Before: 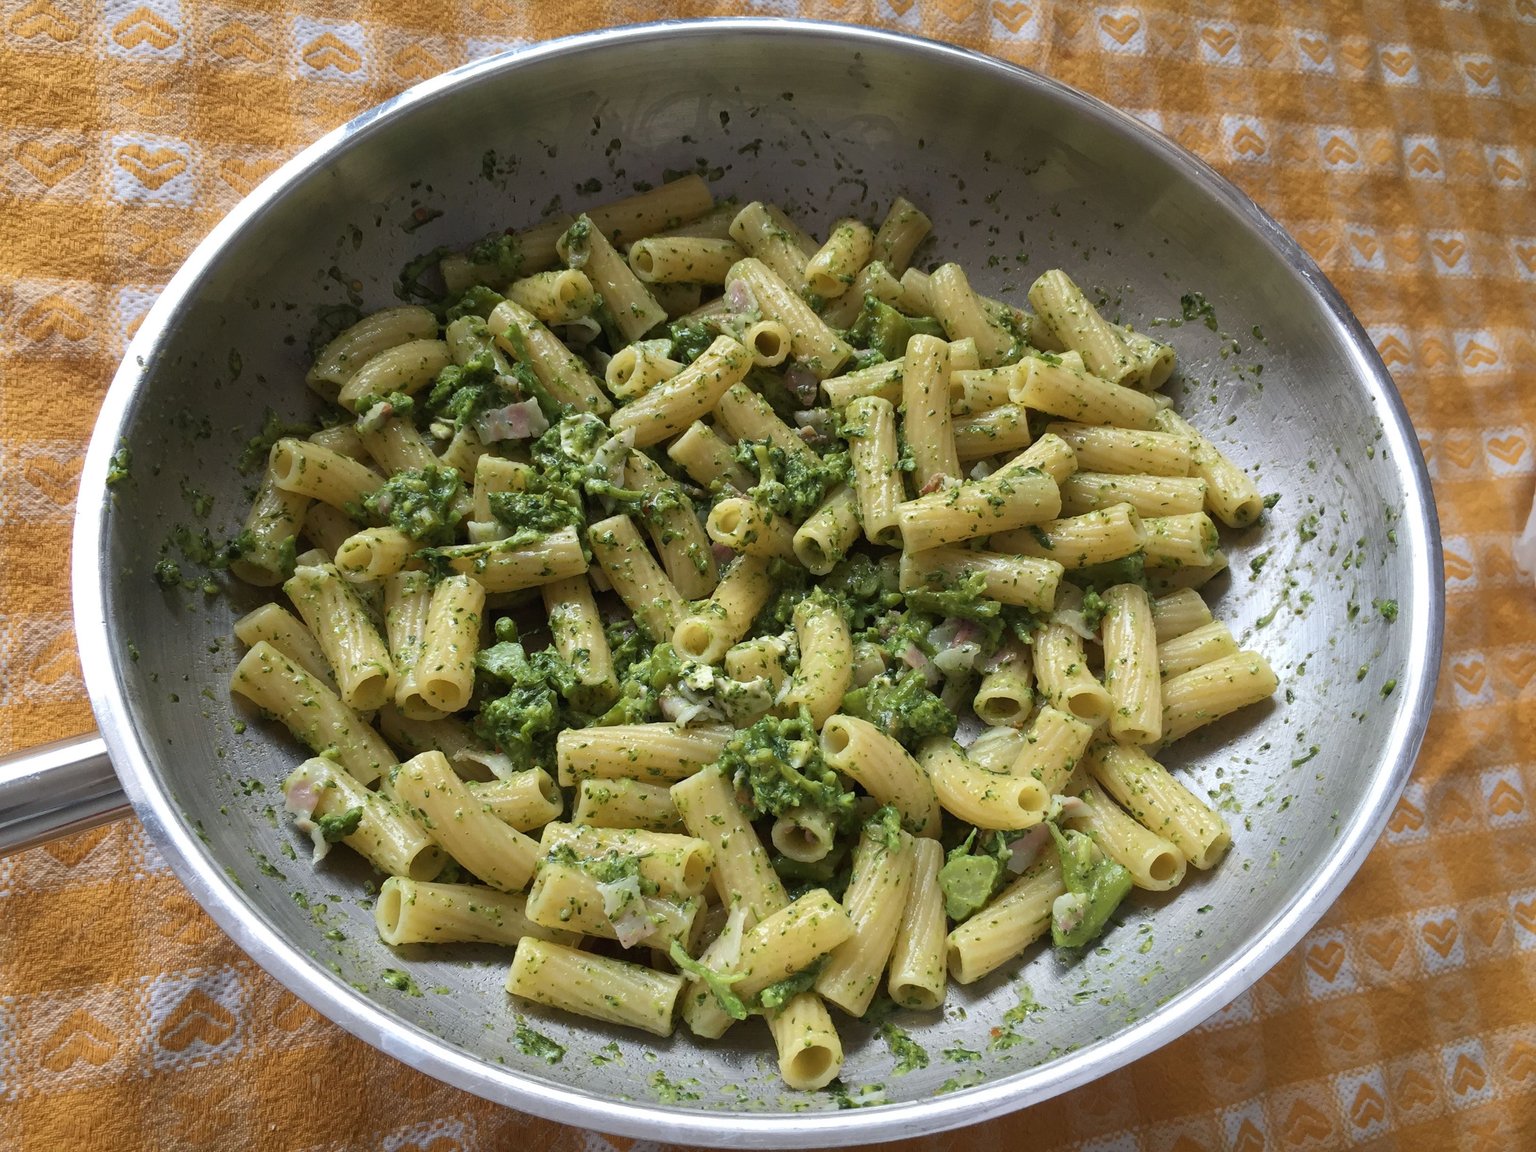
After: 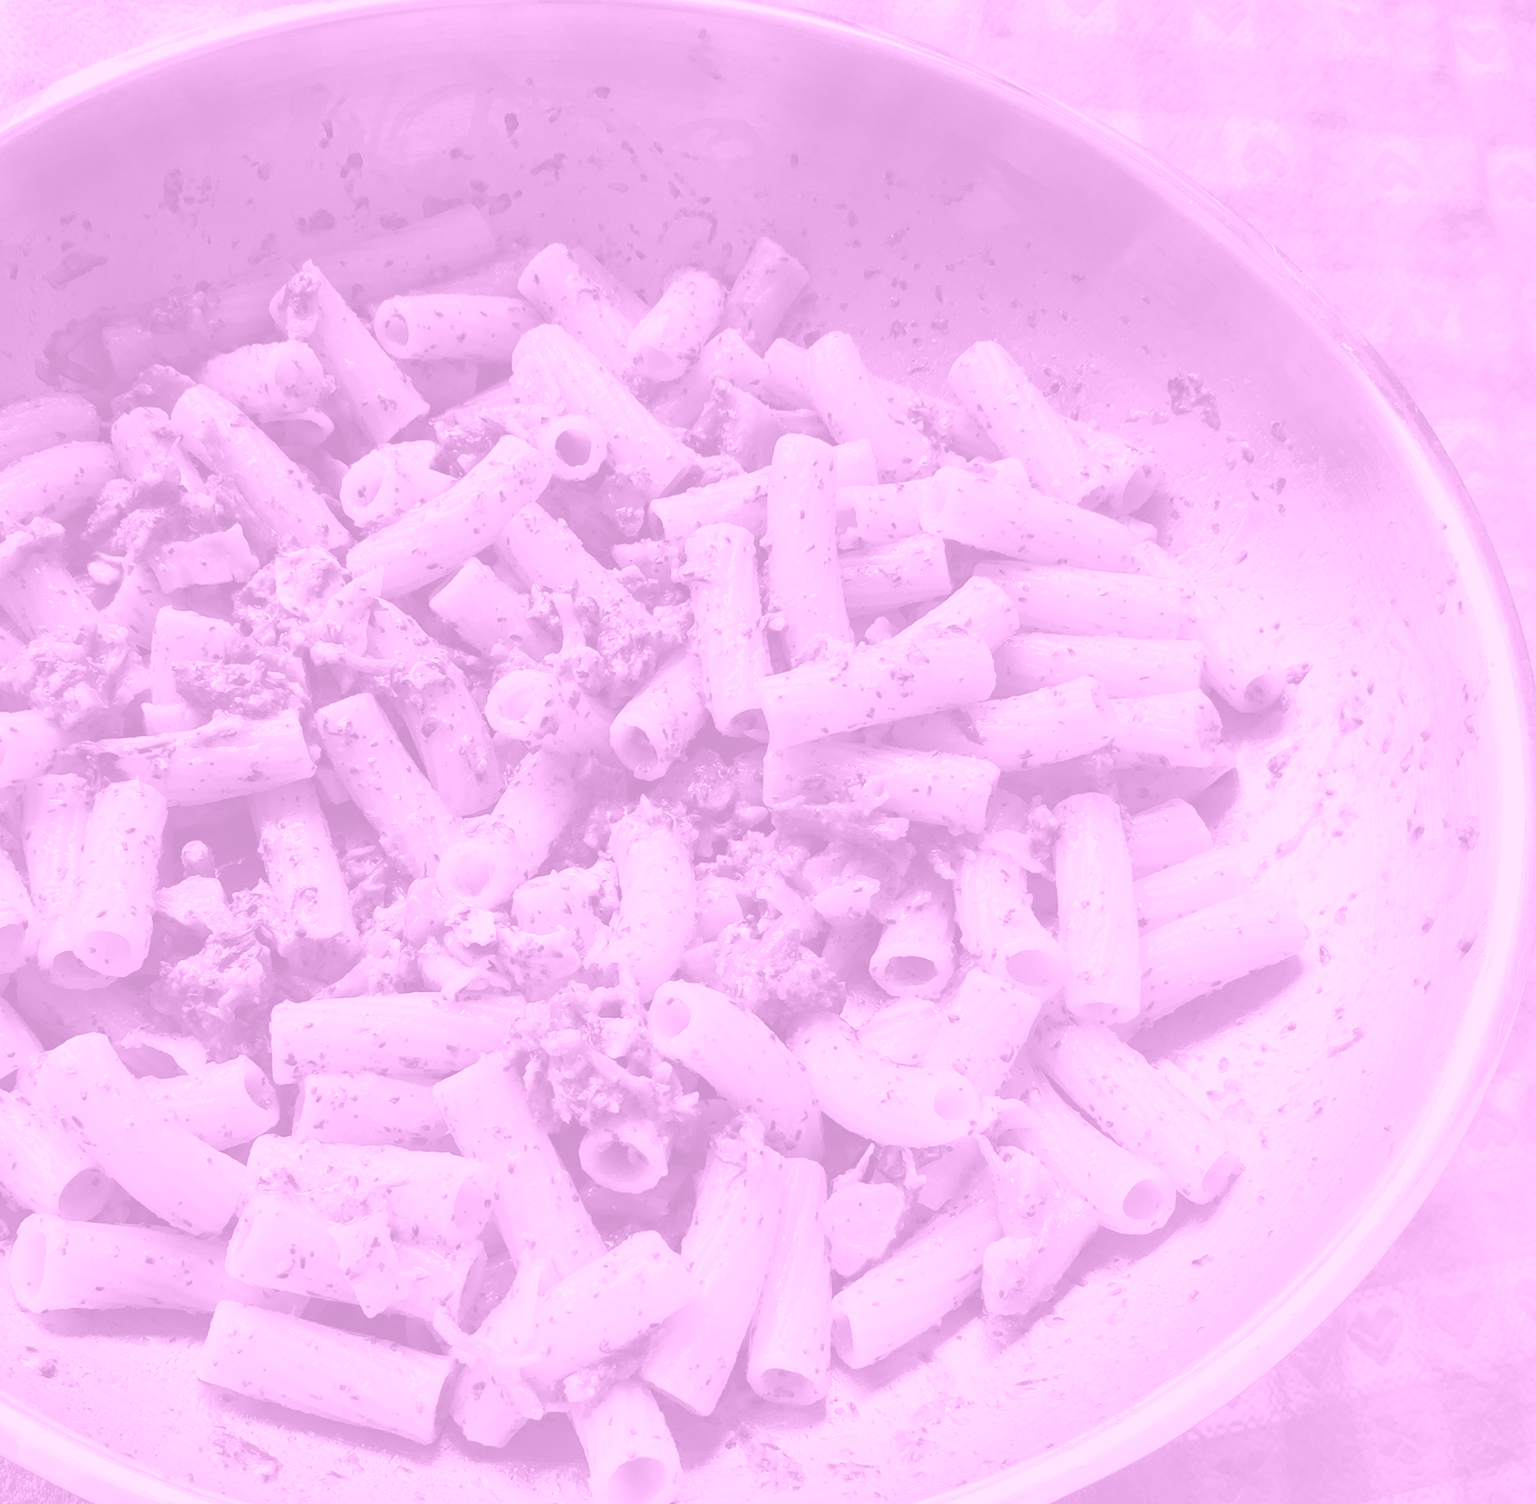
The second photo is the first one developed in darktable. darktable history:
tone curve: curves: ch0 [(0, 0) (0.035, 0.017) (0.131, 0.108) (0.279, 0.279) (0.476, 0.554) (0.617, 0.693) (0.704, 0.77) (0.801, 0.854) (0.895, 0.927) (1, 0.976)]; ch1 [(0, 0) (0.318, 0.278) (0.444, 0.427) (0.493, 0.488) (0.508, 0.502) (0.534, 0.526) (0.562, 0.555) (0.645, 0.648) (0.746, 0.764) (1, 1)]; ch2 [(0, 0) (0.316, 0.292) (0.381, 0.37) (0.423, 0.448) (0.476, 0.482) (0.502, 0.495) (0.522, 0.518) (0.533, 0.532) (0.593, 0.622) (0.634, 0.663) (0.7, 0.7) (0.861, 0.808) (1, 0.951)], color space Lab, independent channels, preserve colors none
colorize: hue 331.2°, saturation 75%, source mix 30.28%, lightness 70.52%, version 1
crop and rotate: left 24.034%, top 2.838%, right 6.406%, bottom 6.299%
